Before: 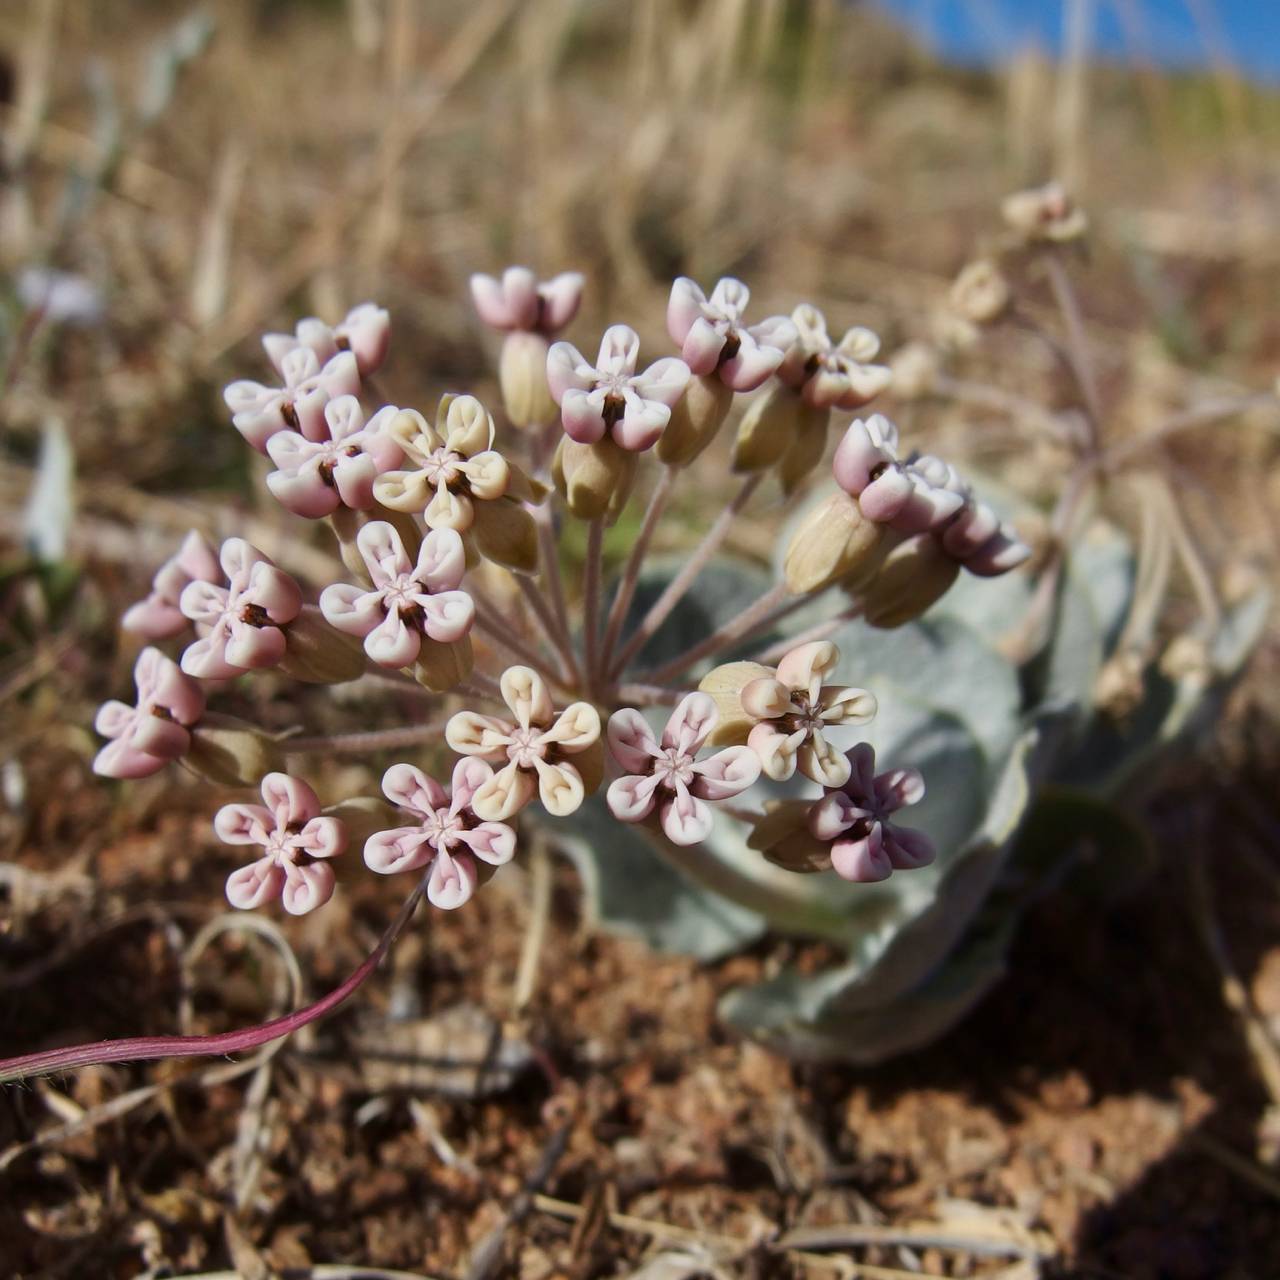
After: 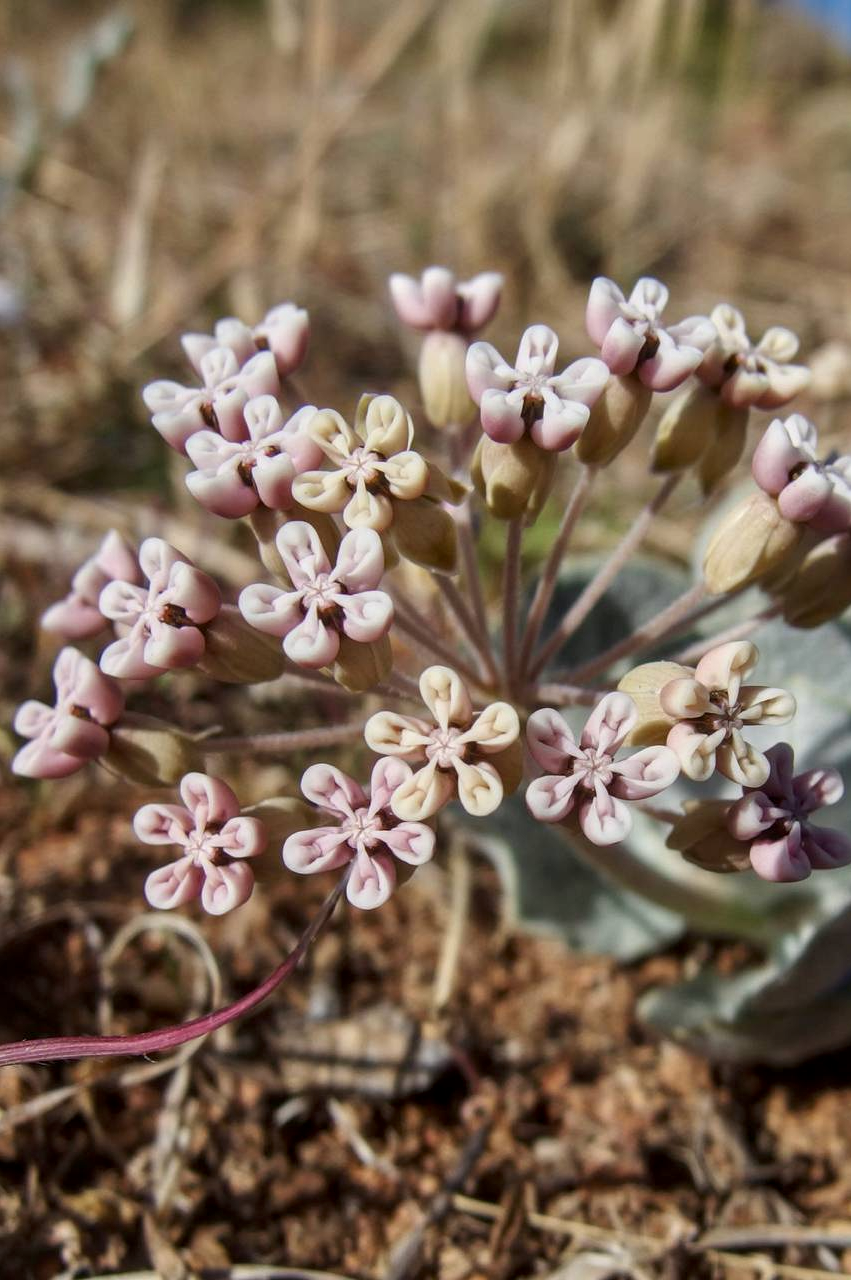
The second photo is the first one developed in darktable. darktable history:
local contrast: on, module defaults
crop and rotate: left 6.399%, right 27.091%
